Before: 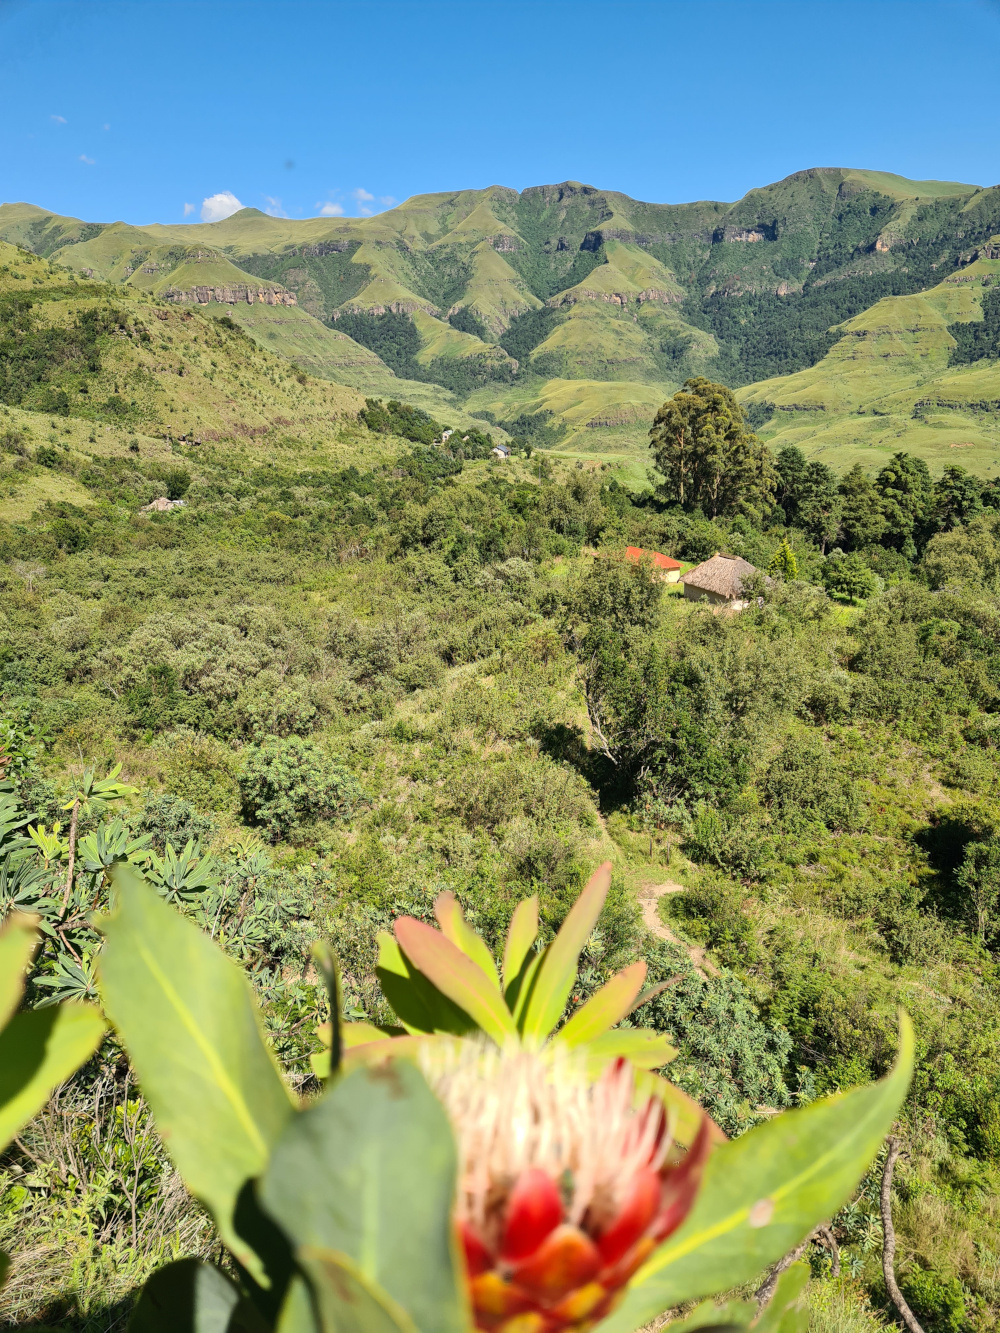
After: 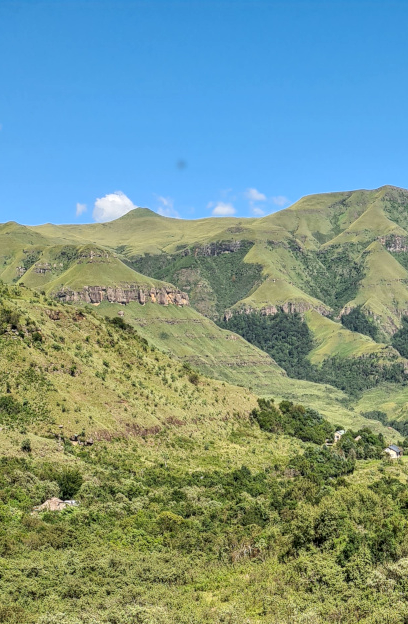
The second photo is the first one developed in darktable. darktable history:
local contrast: on, module defaults
crop and rotate: left 10.865%, top 0.07%, right 48.292%, bottom 53.079%
